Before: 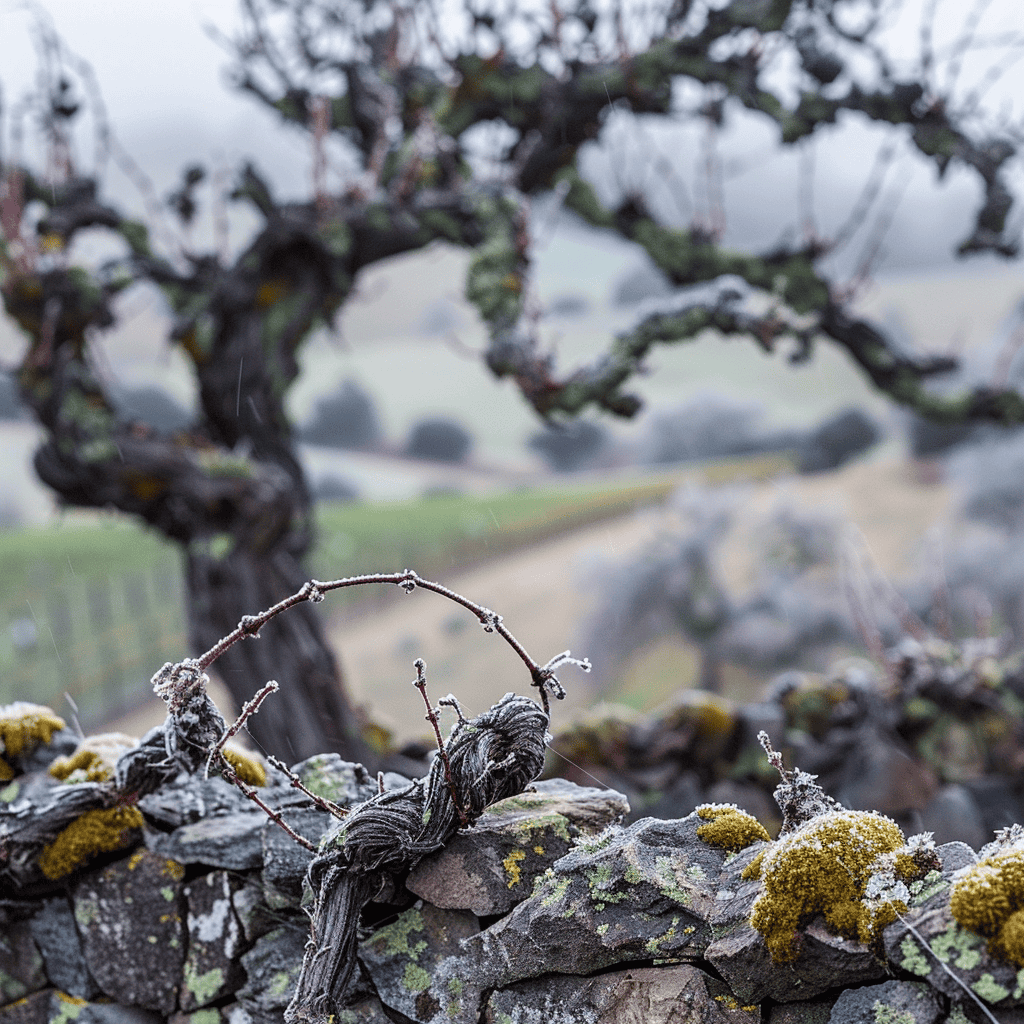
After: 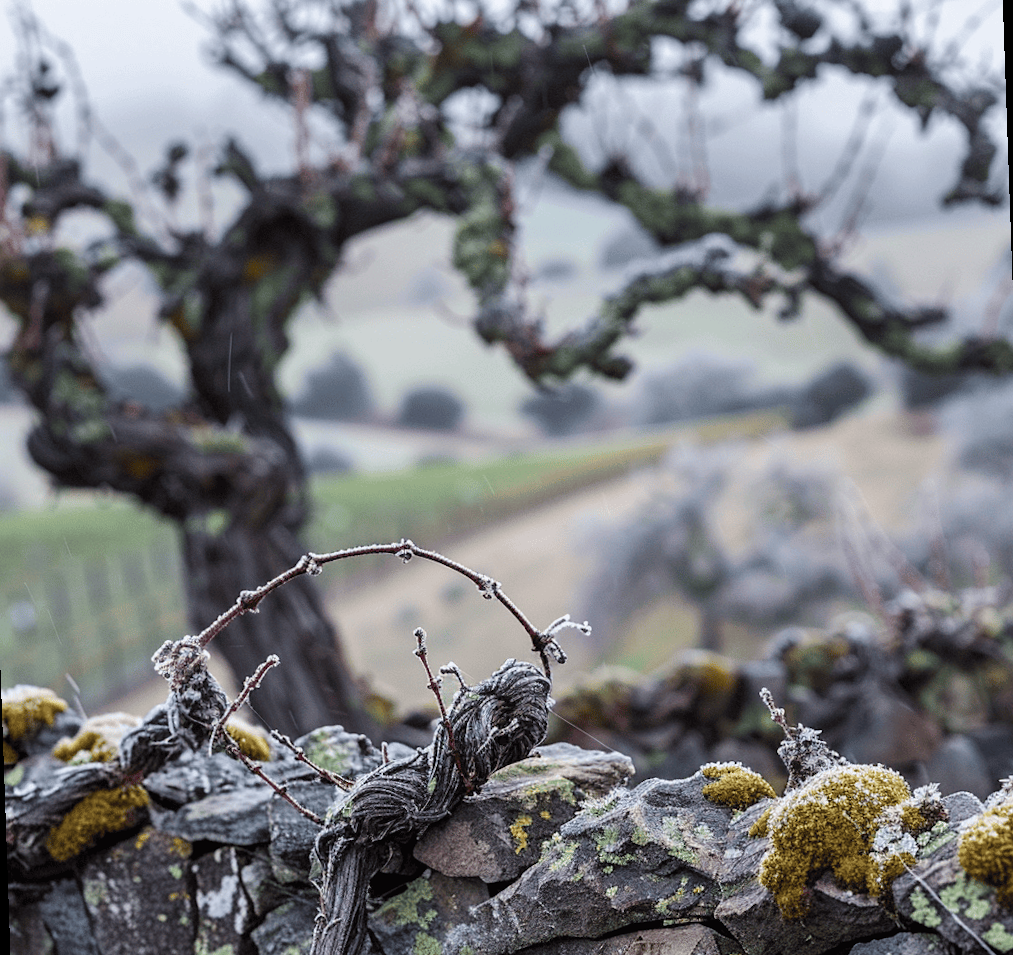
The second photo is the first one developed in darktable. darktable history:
color zones: curves: ch1 [(0, 0.469) (0.01, 0.469) (0.12, 0.446) (0.248, 0.469) (0.5, 0.5) (0.748, 0.5) (0.99, 0.469) (1, 0.469)]
rotate and perspective: rotation -2°, crop left 0.022, crop right 0.978, crop top 0.049, crop bottom 0.951
color correction: highlights a* 0.003, highlights b* -0.283
